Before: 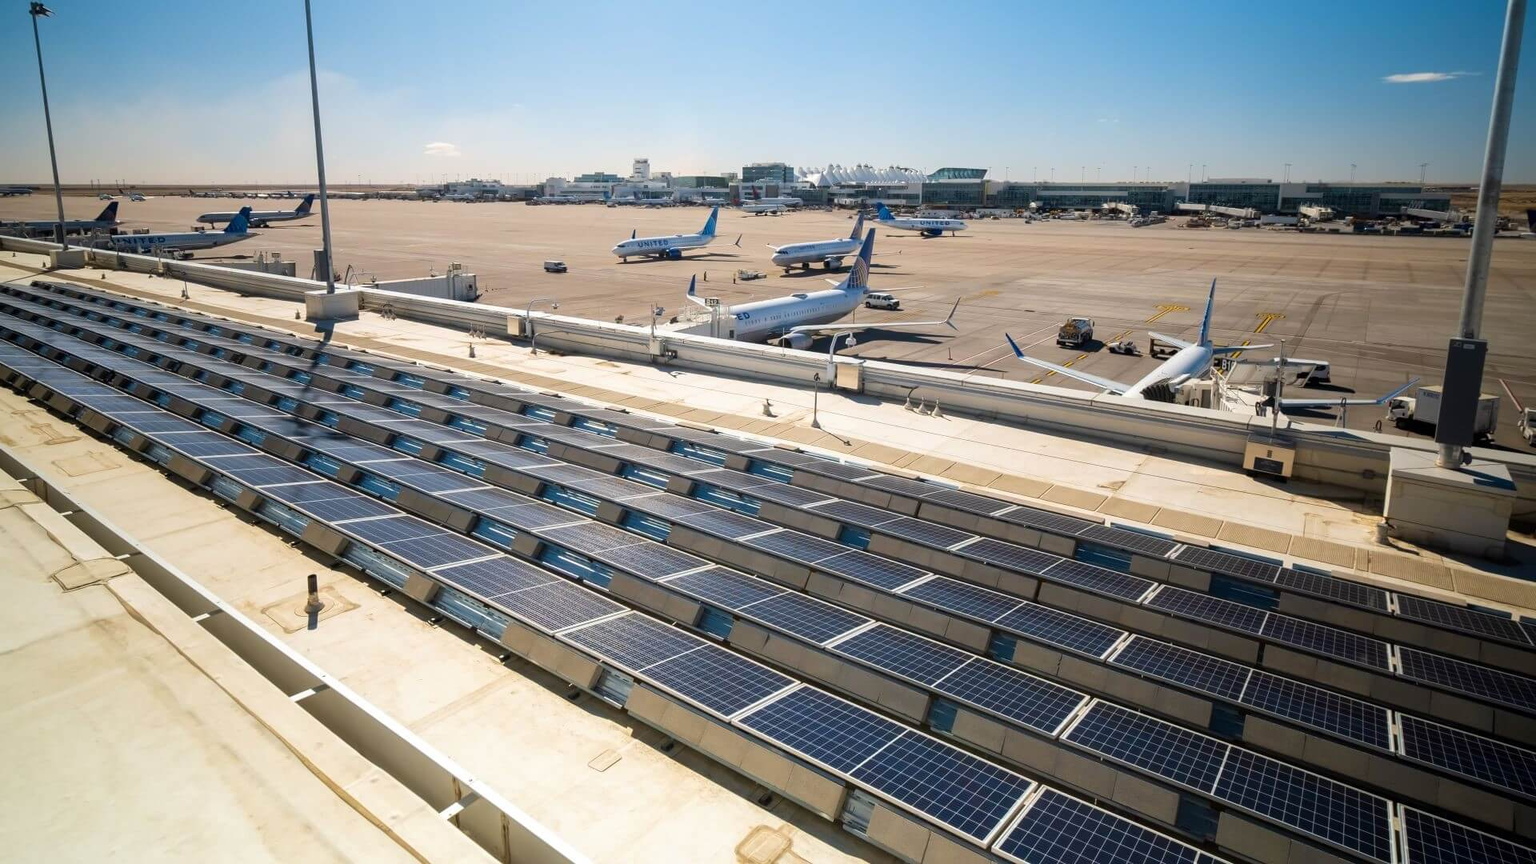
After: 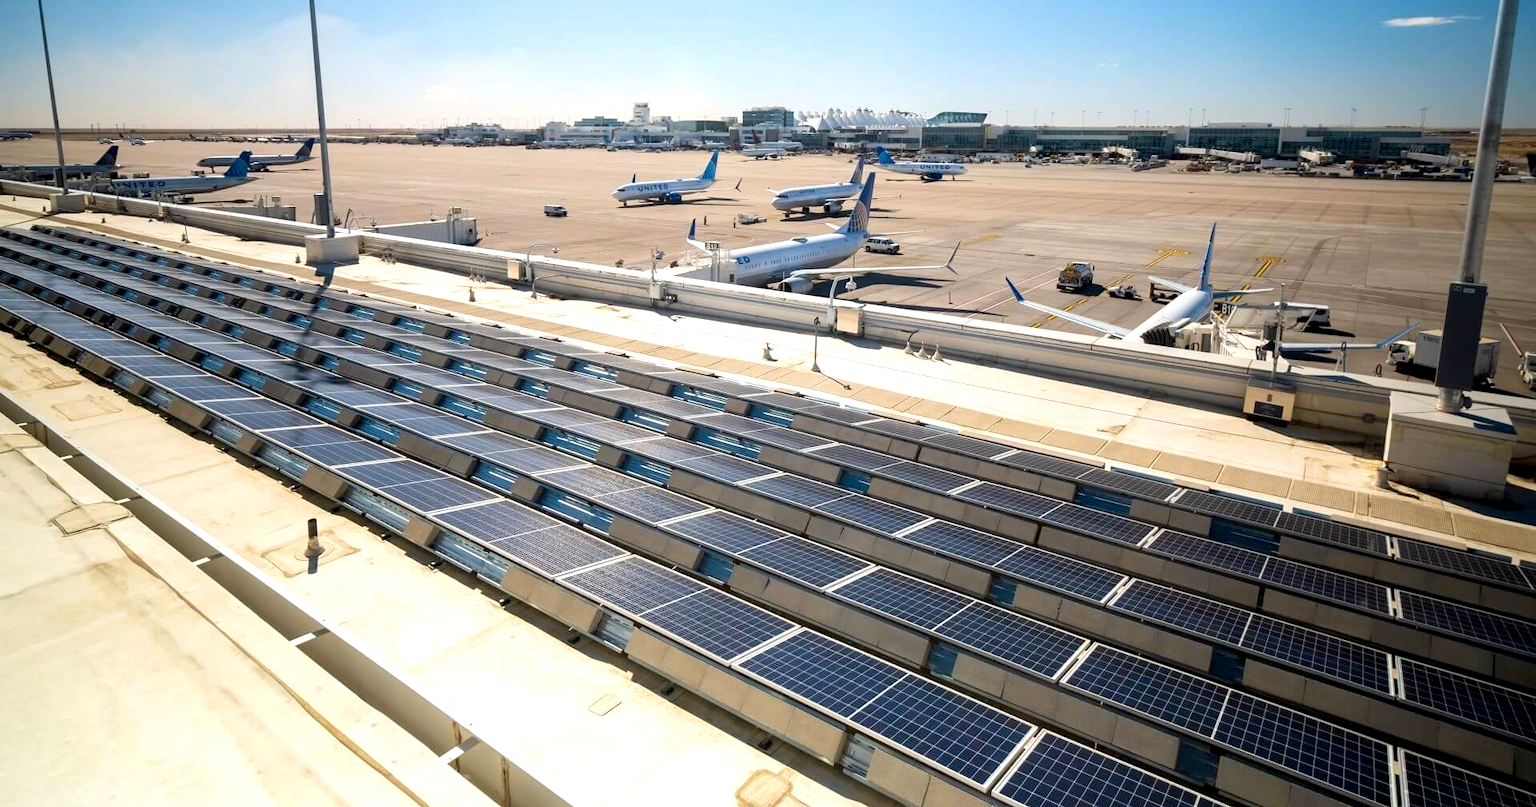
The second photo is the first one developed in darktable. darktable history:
crop and rotate: top 6.529%
exposure: black level correction 0.004, exposure 0.382 EV, compensate highlight preservation false
